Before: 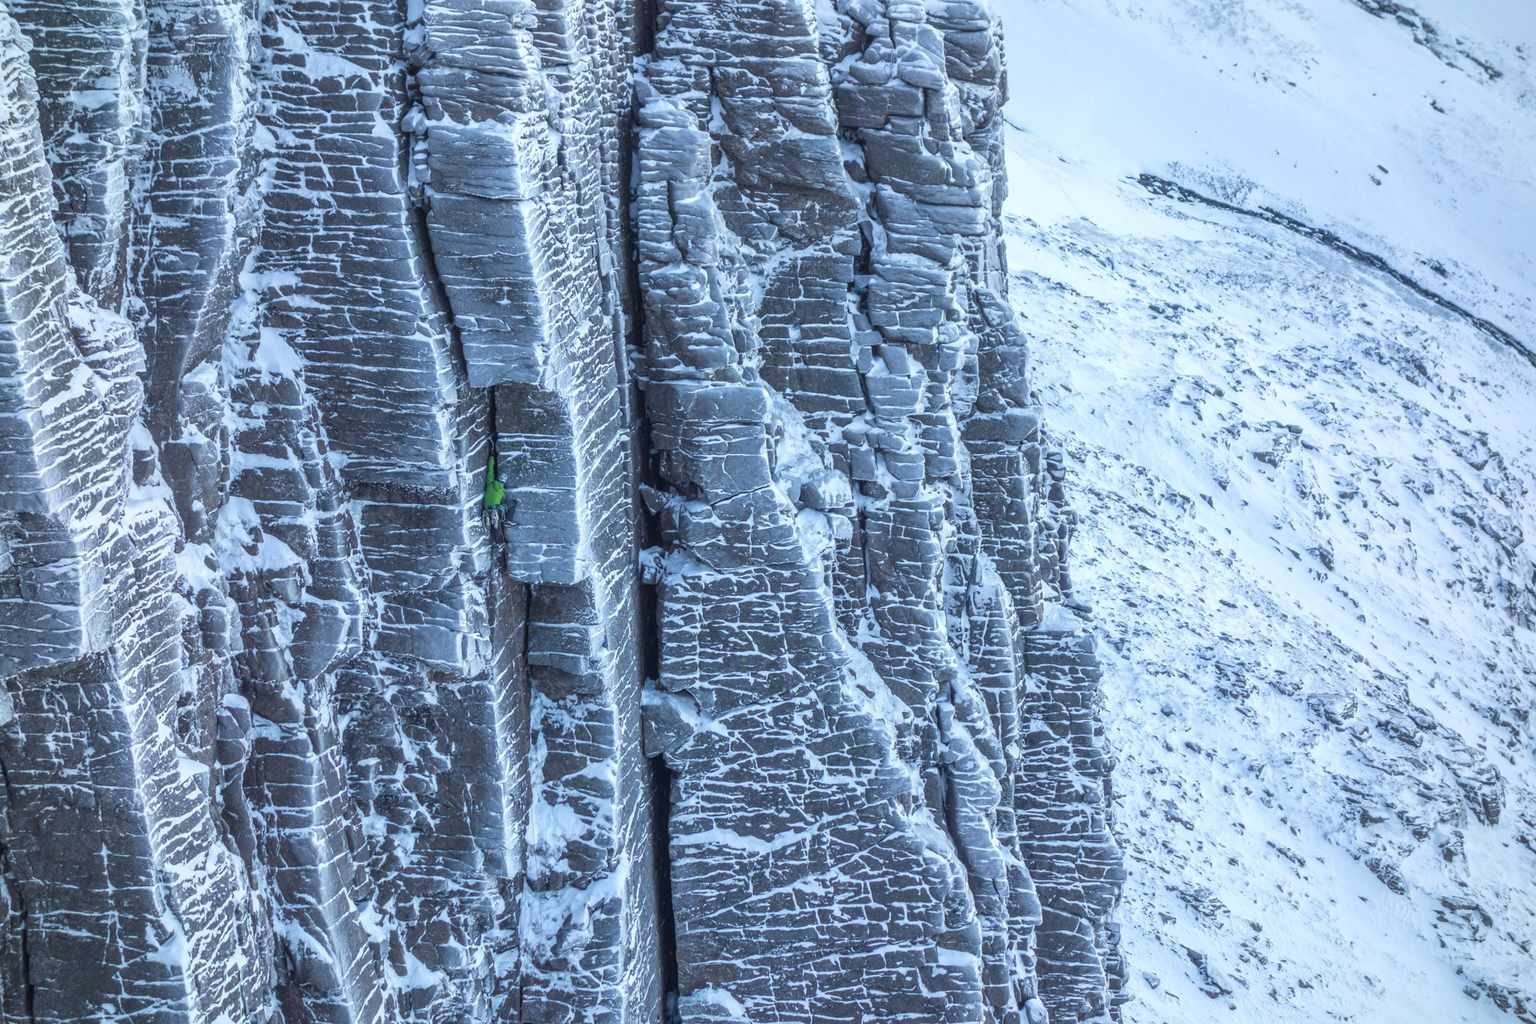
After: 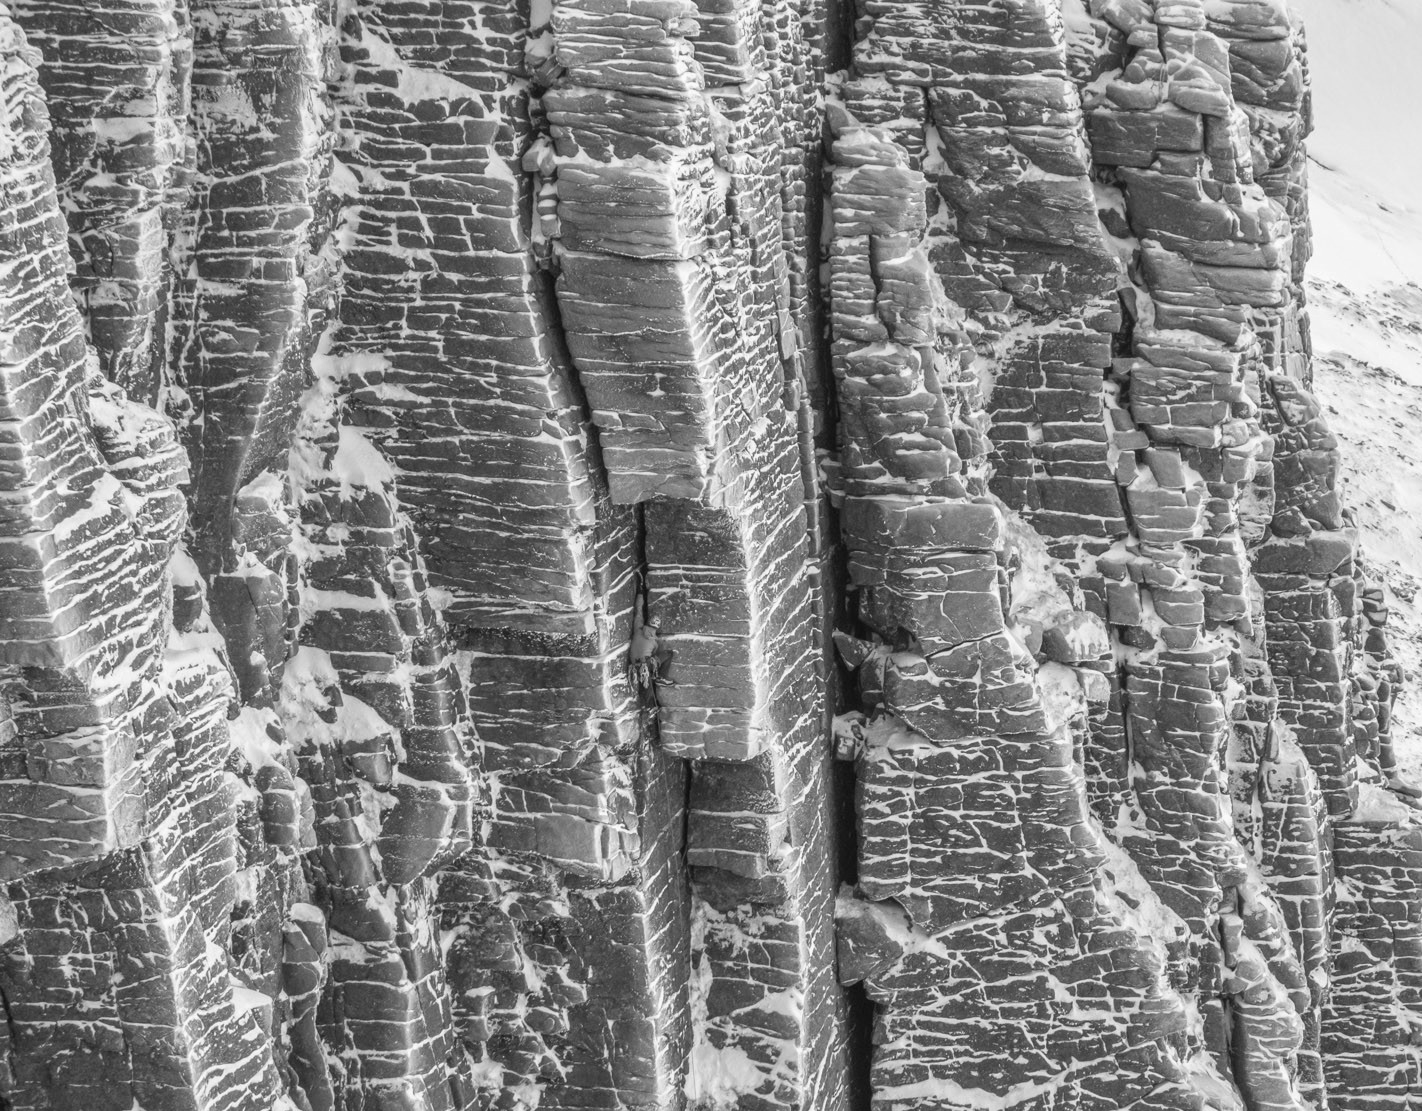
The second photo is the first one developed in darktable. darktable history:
monochrome: a 2.21, b -1.33, size 2.2
crop: right 28.885%, bottom 16.626%
